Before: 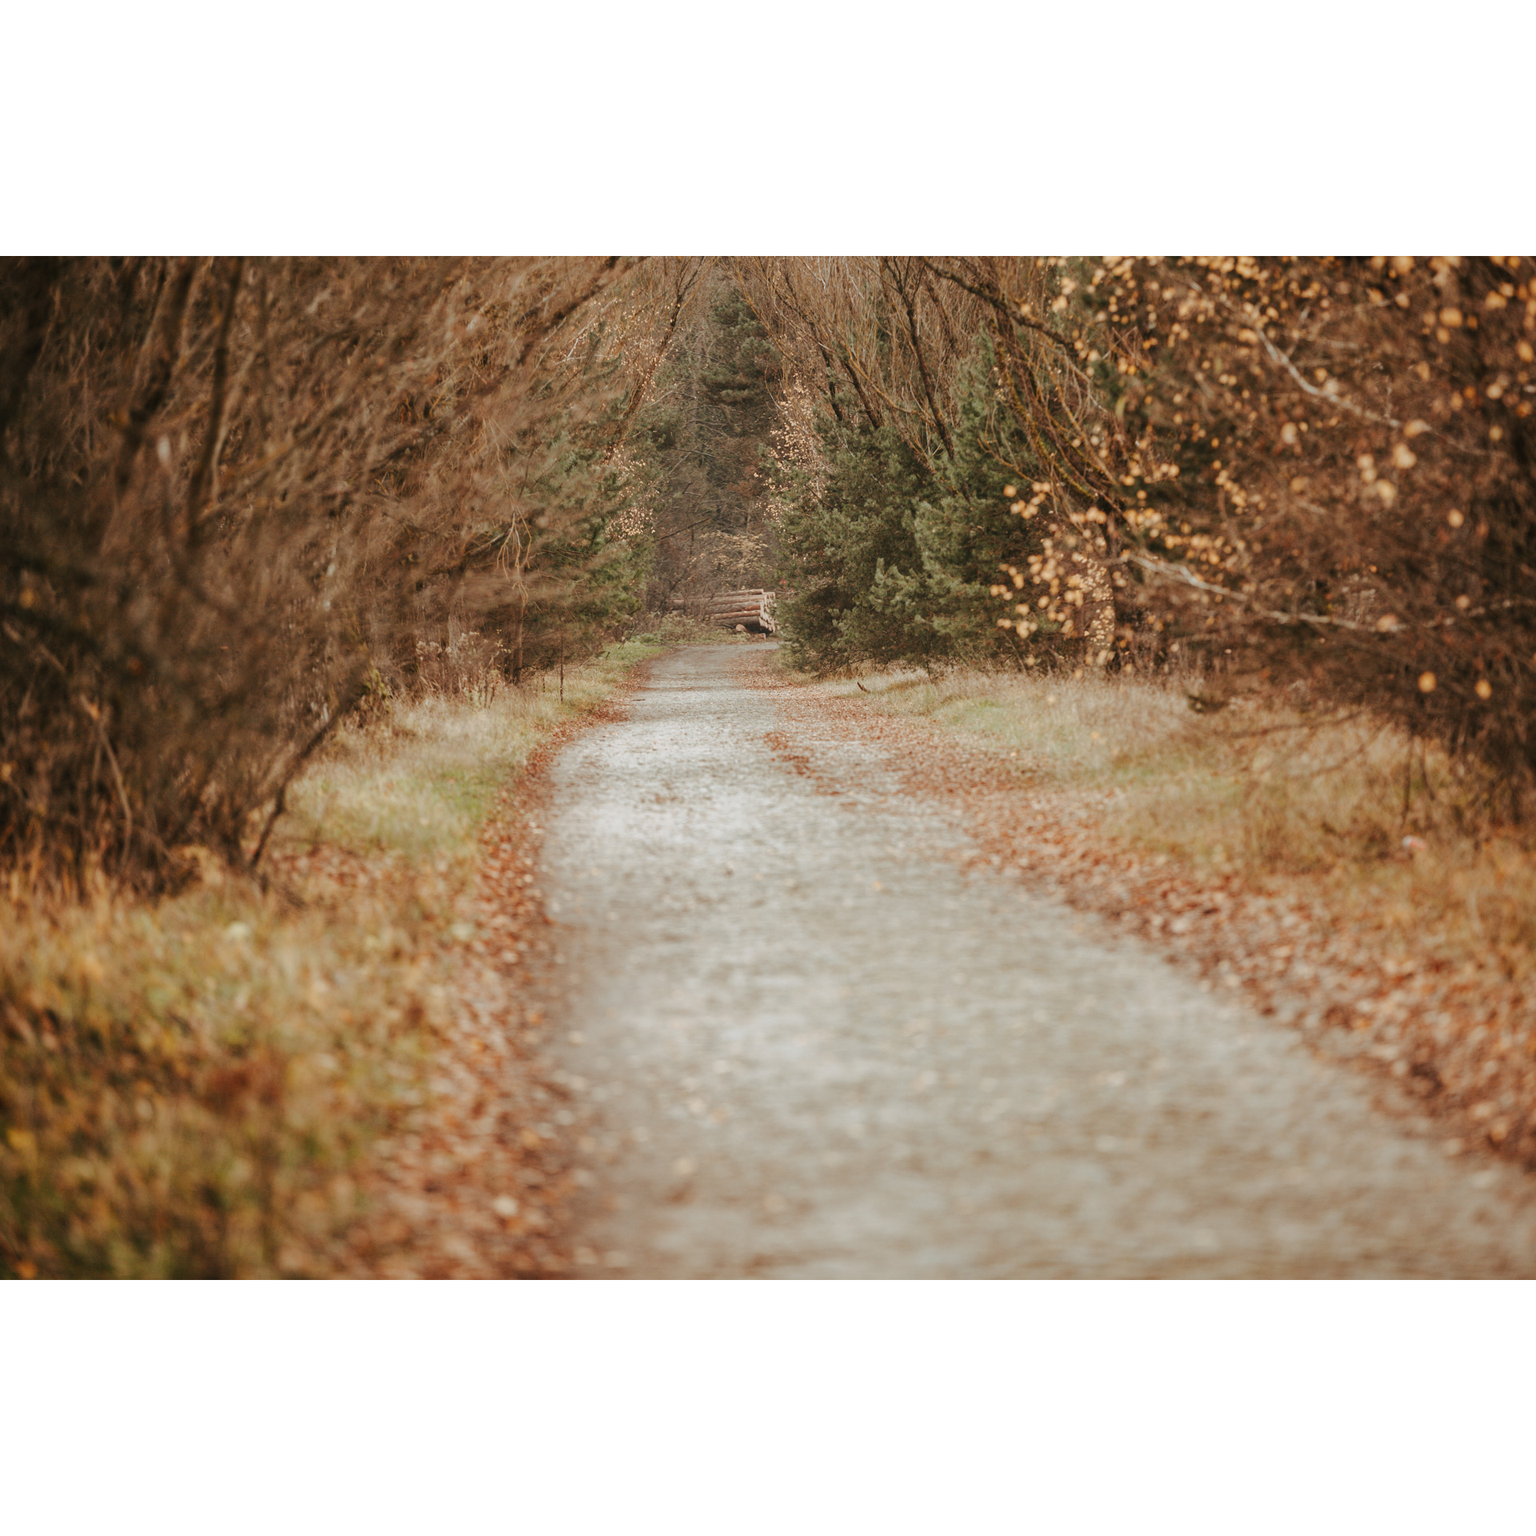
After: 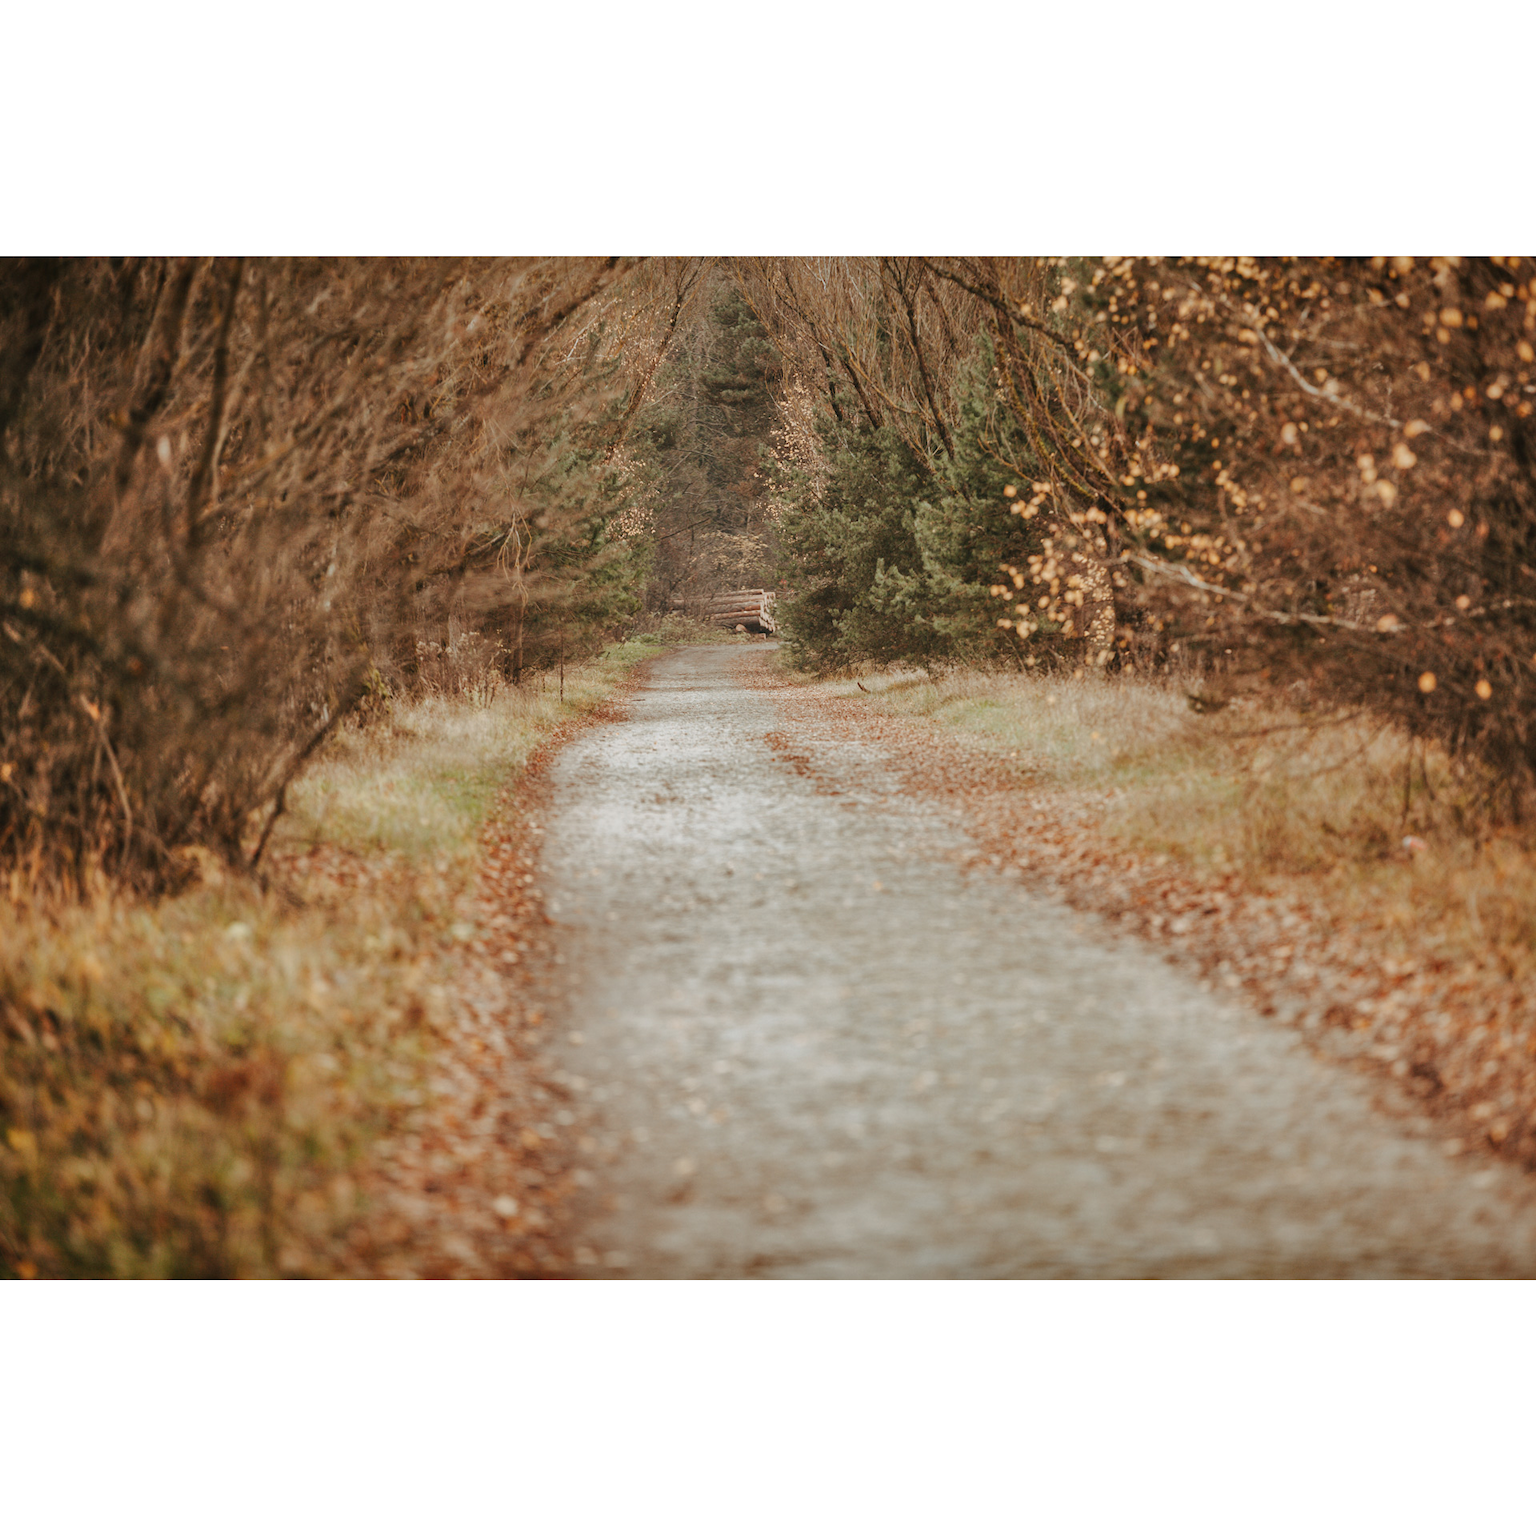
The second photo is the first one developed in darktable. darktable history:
shadows and highlights: shadows 49.1, highlights -42.77, soften with gaussian
